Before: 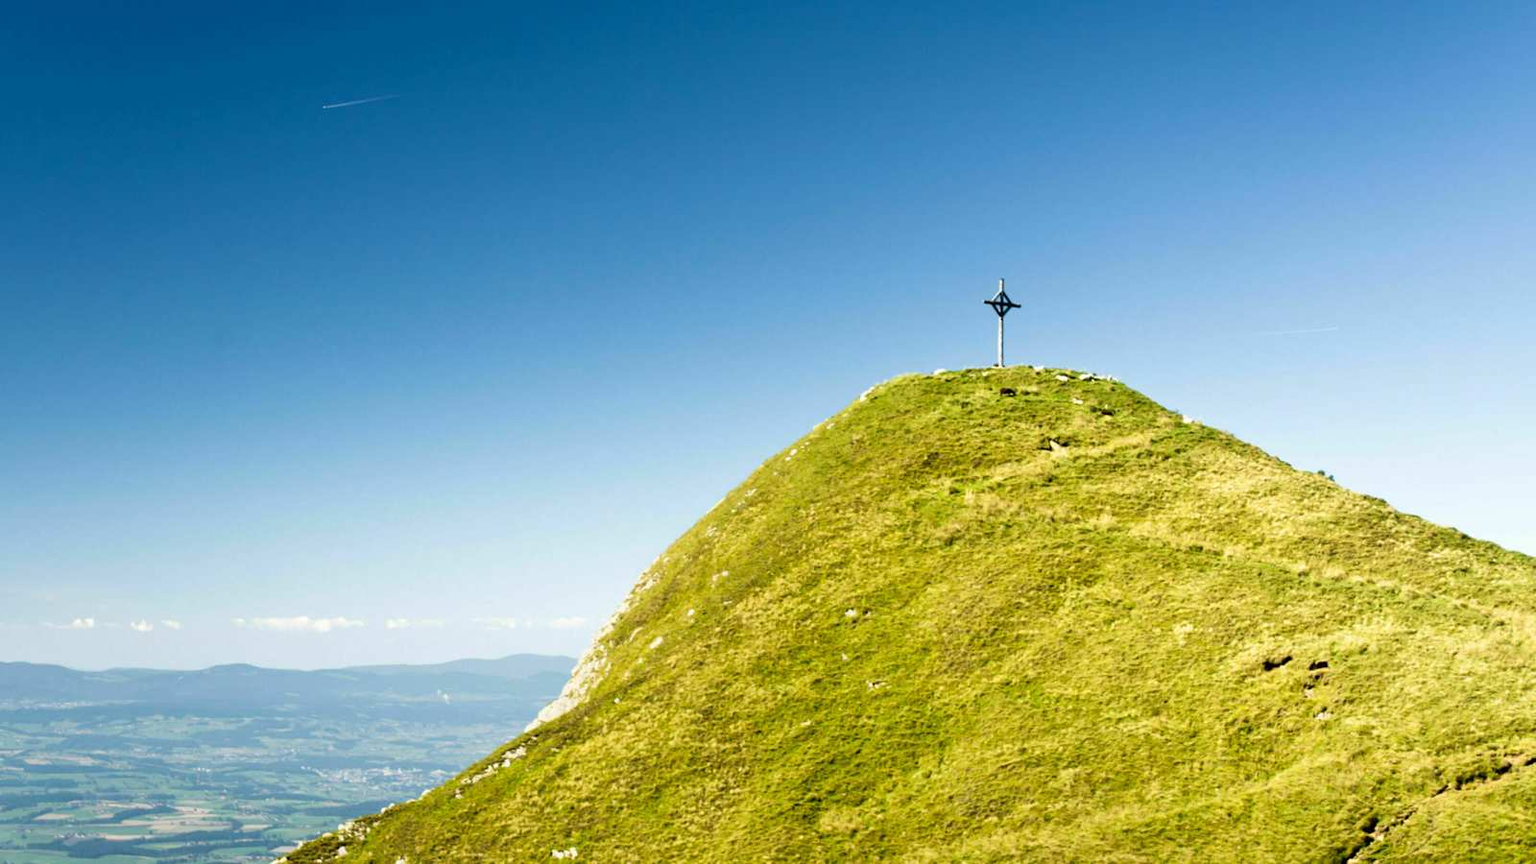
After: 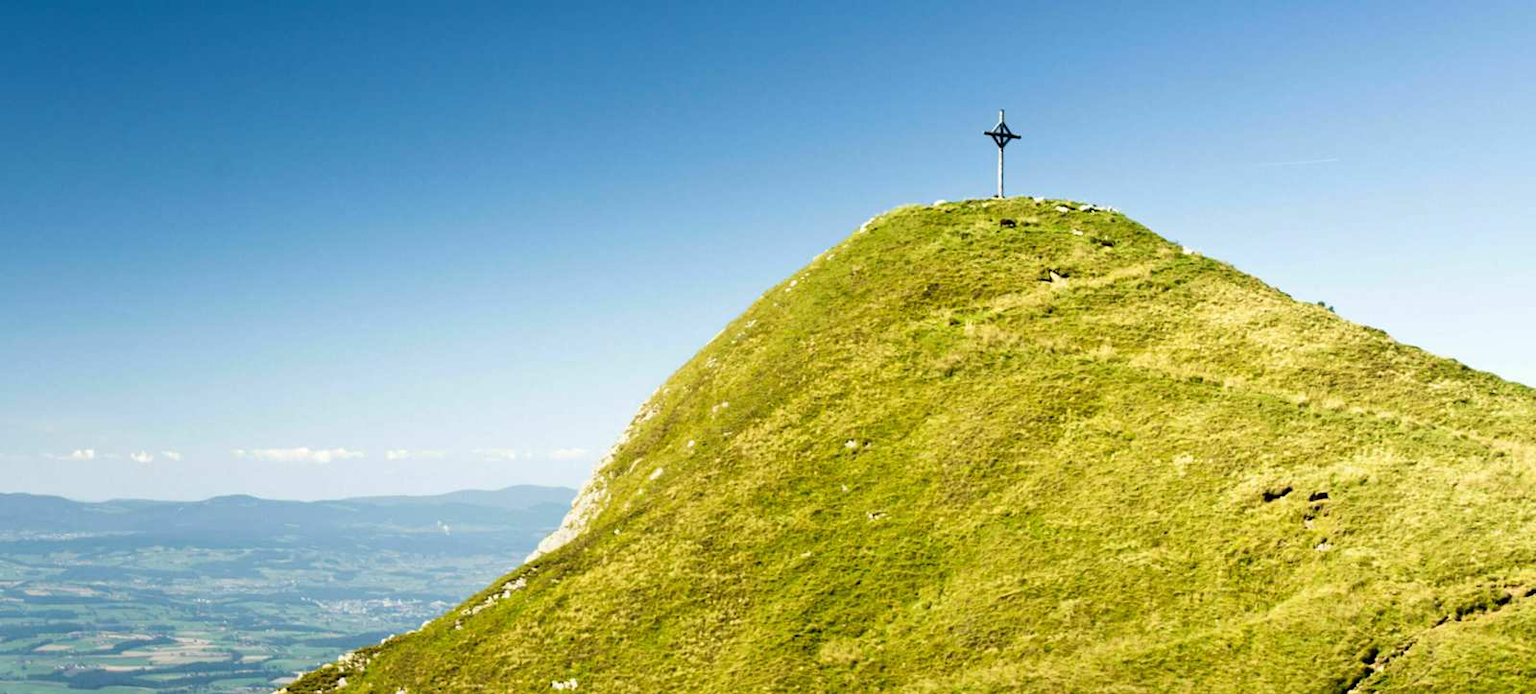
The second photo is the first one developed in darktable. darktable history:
crop and rotate: top 19.625%
